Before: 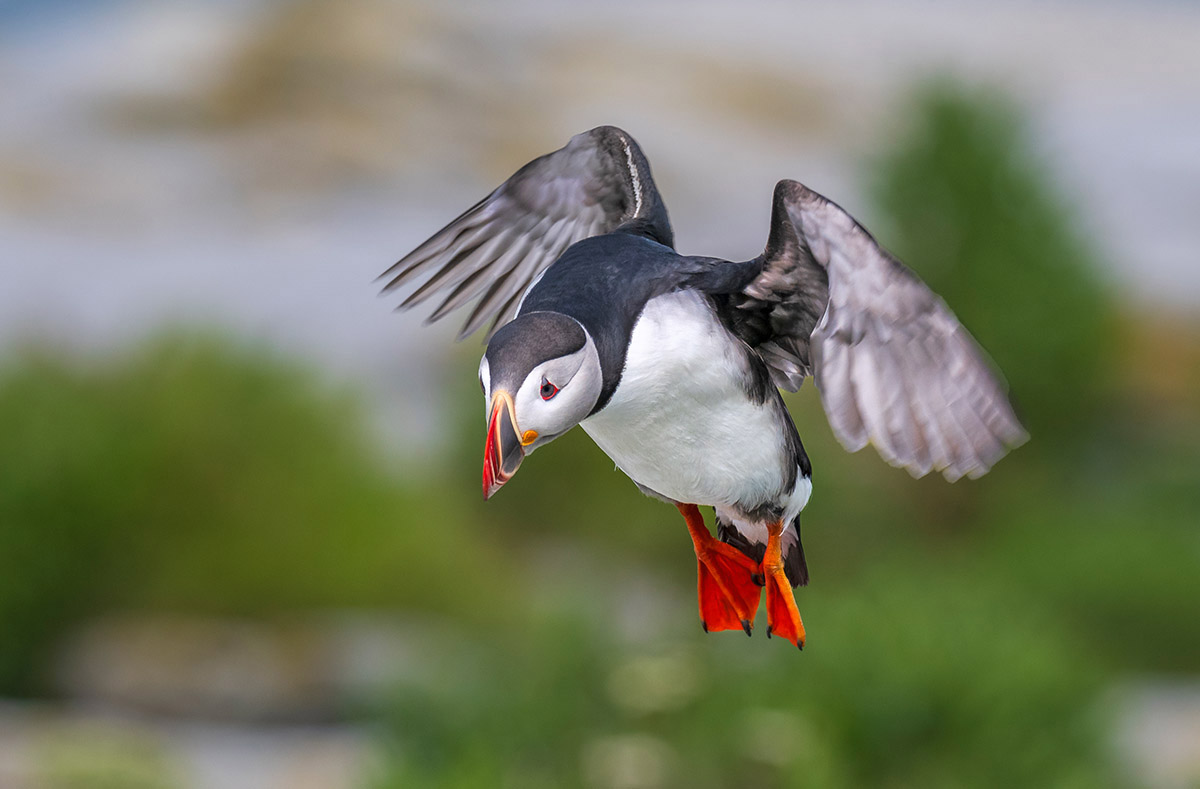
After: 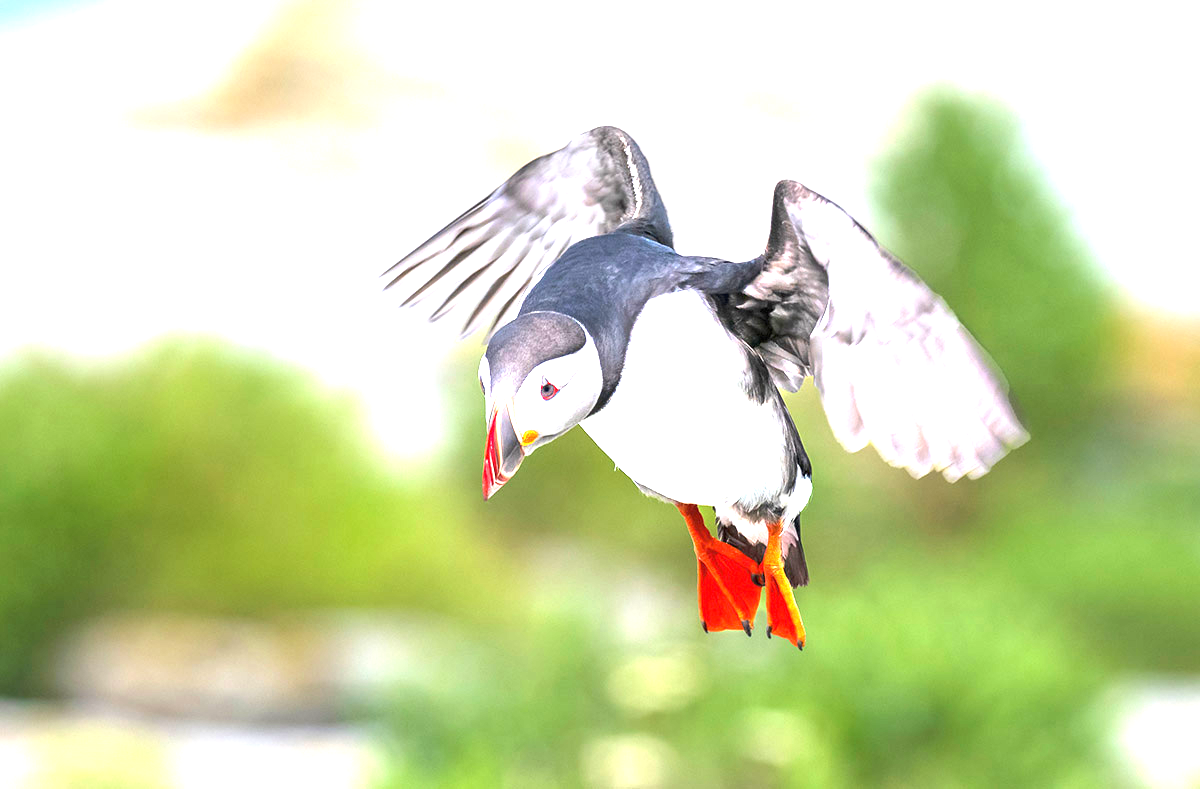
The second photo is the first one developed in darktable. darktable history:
exposure: black level correction 0, exposure 2.155 EV, compensate exposure bias true, compensate highlight preservation false
